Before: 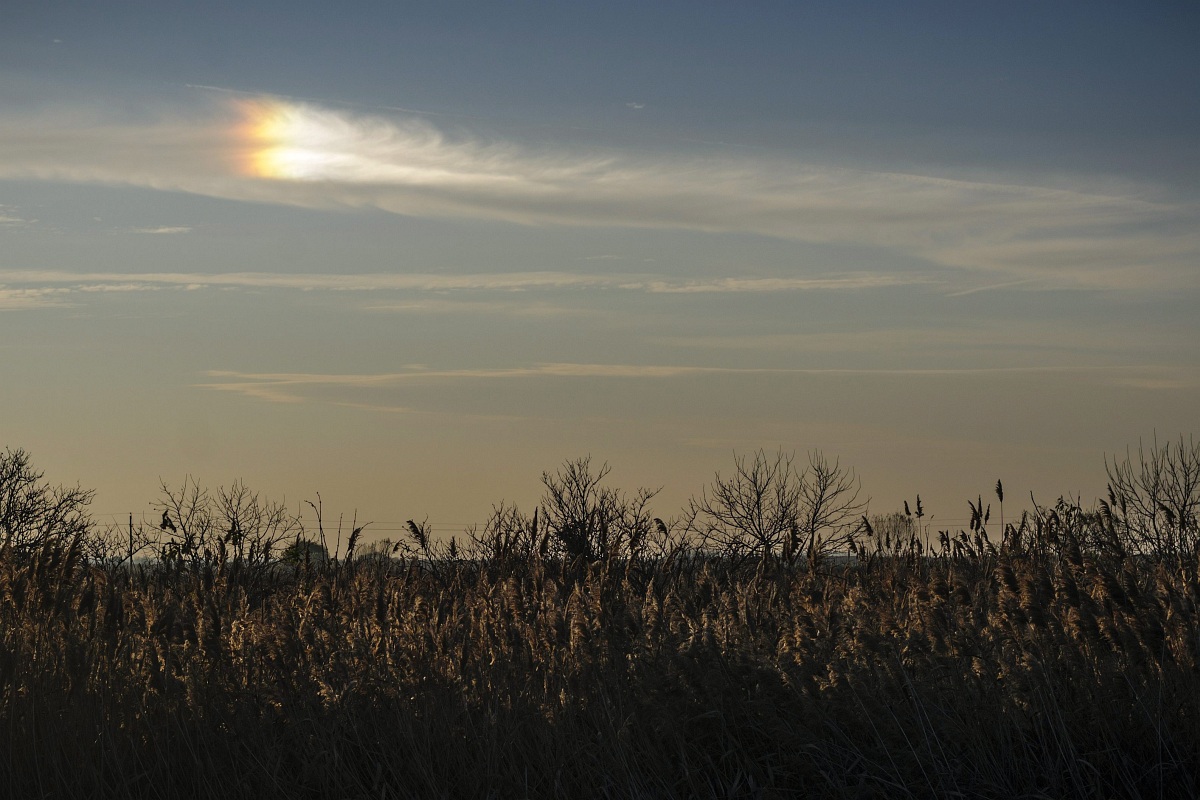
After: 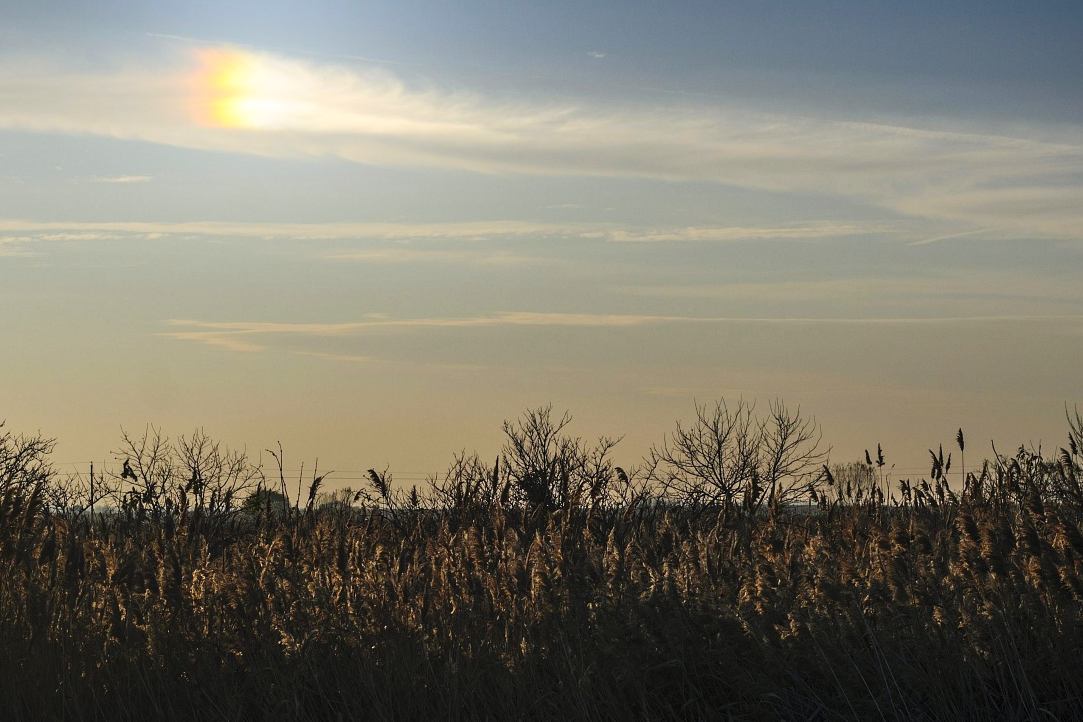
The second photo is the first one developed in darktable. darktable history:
contrast brightness saturation: contrast 0.2, brightness 0.16, saturation 0.22
bloom: on, module defaults
crop: left 3.305%, top 6.436%, right 6.389%, bottom 3.258%
exposure: compensate highlight preservation false
